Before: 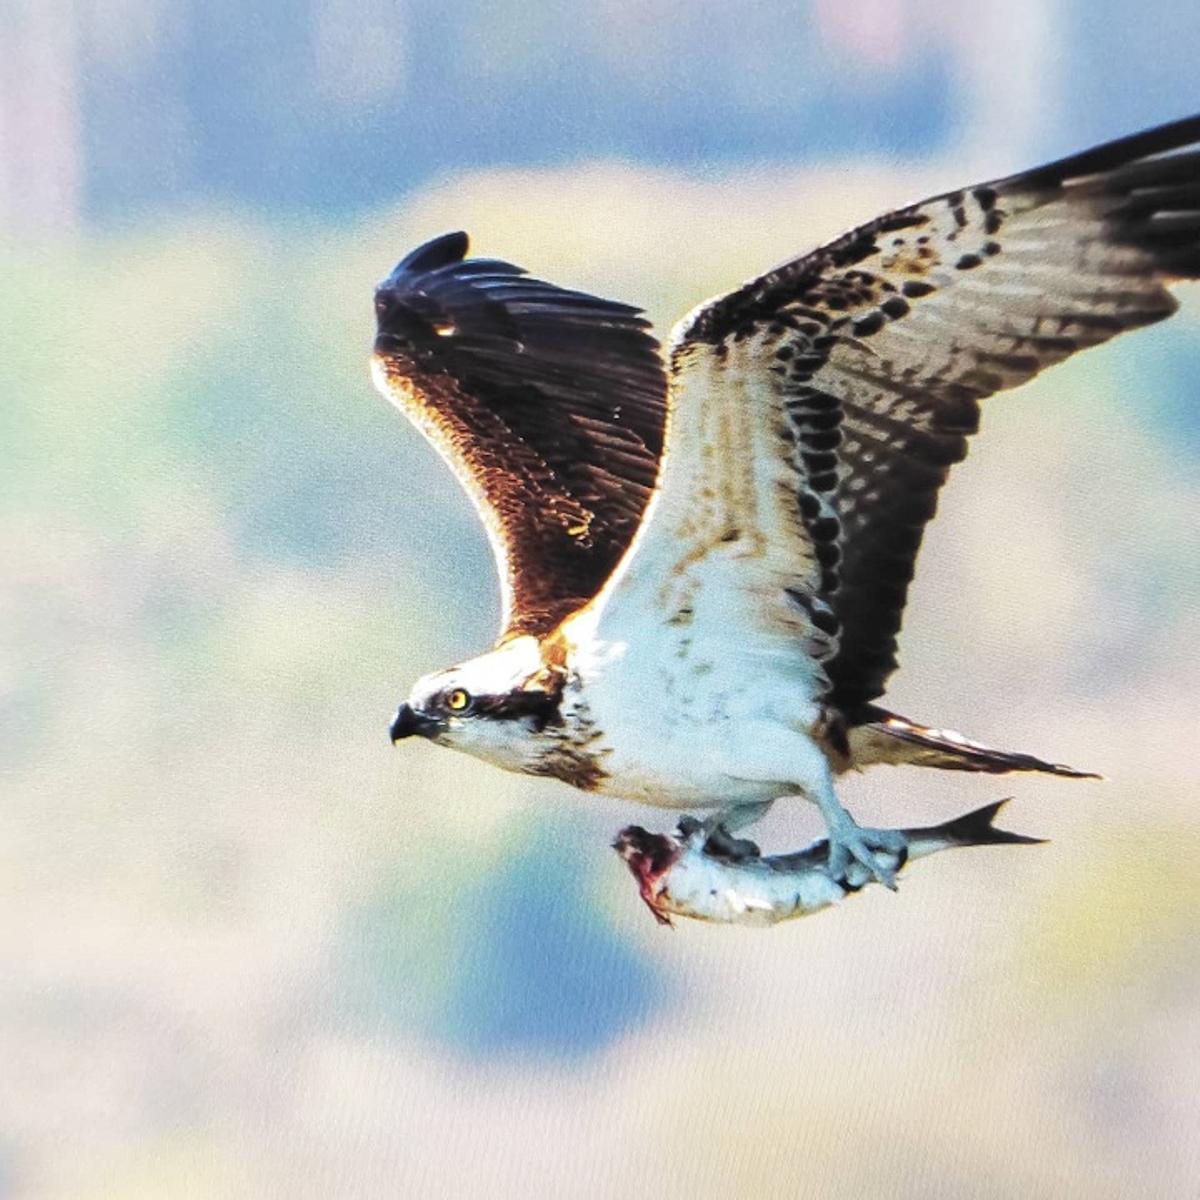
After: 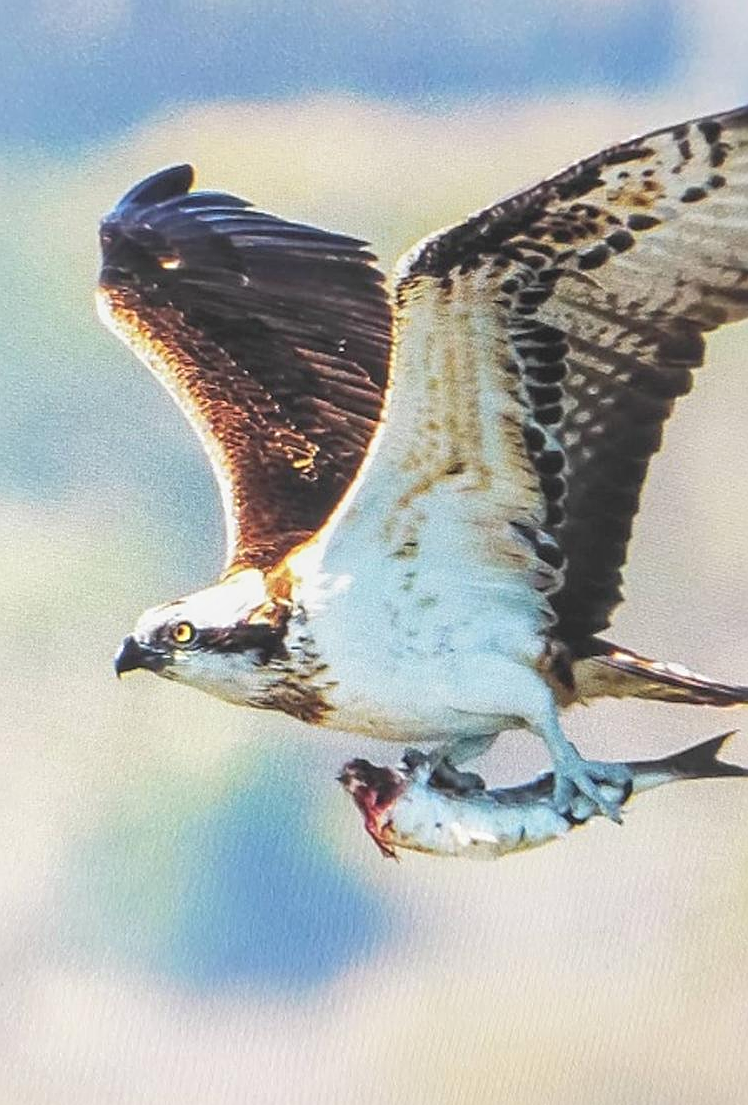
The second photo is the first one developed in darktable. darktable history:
crop and rotate: left 22.918%, top 5.629%, right 14.711%, bottom 2.247%
local contrast: highlights 48%, shadows 0%, detail 100%
sharpen: on, module defaults
